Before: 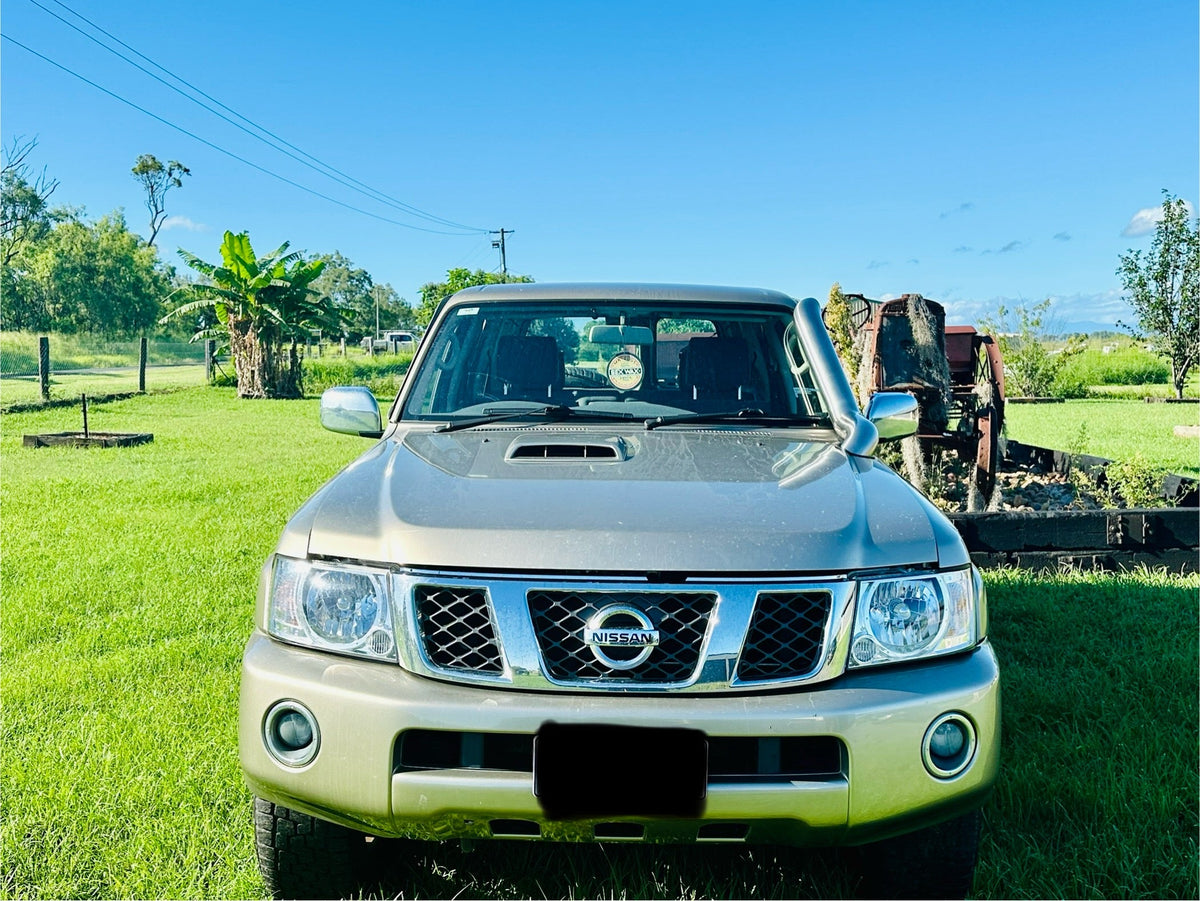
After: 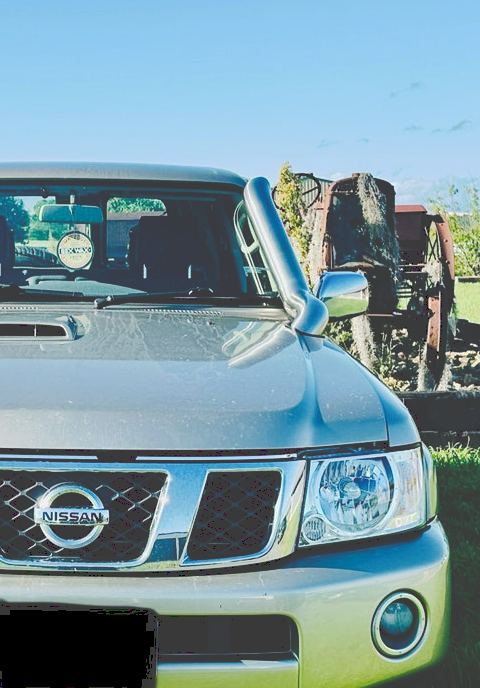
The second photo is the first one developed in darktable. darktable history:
crop: left 45.834%, top 13.53%, right 14.11%, bottom 10.091%
tone curve: curves: ch0 [(0, 0) (0.003, 0.241) (0.011, 0.241) (0.025, 0.242) (0.044, 0.246) (0.069, 0.25) (0.1, 0.251) (0.136, 0.256) (0.177, 0.275) (0.224, 0.293) (0.277, 0.326) (0.335, 0.38) (0.399, 0.449) (0.468, 0.525) (0.543, 0.606) (0.623, 0.683) (0.709, 0.751) (0.801, 0.824) (0.898, 0.871) (1, 1)], preserve colors none
